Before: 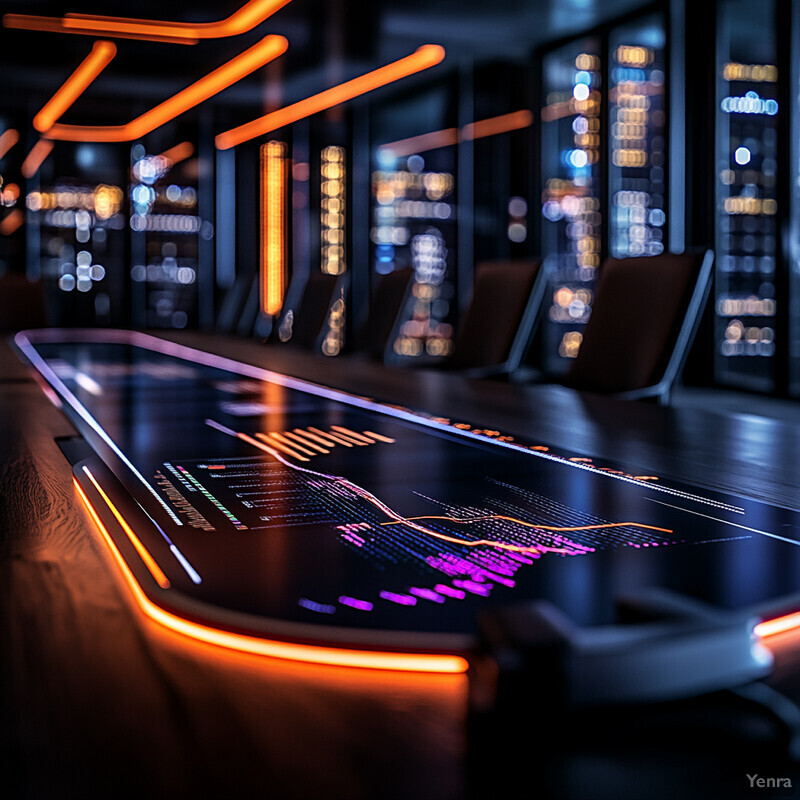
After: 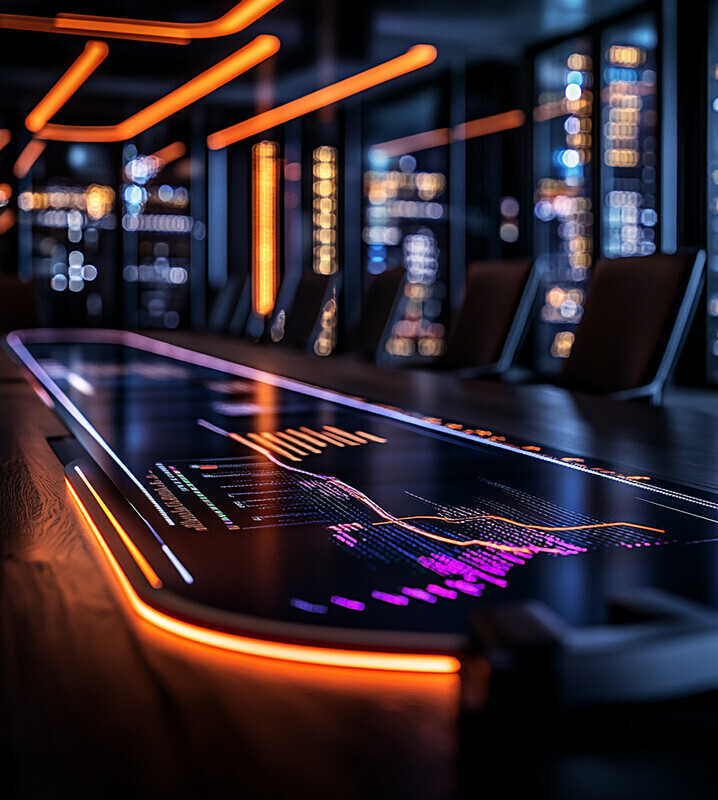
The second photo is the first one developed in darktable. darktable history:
crop and rotate: left 1.037%, right 9.199%
